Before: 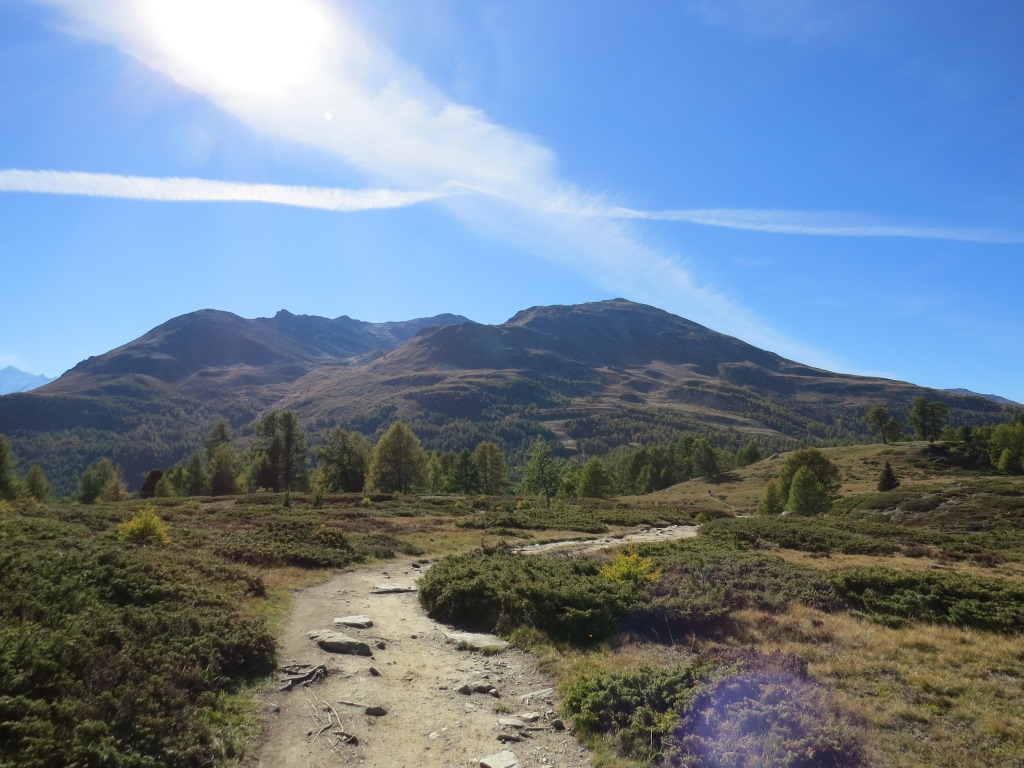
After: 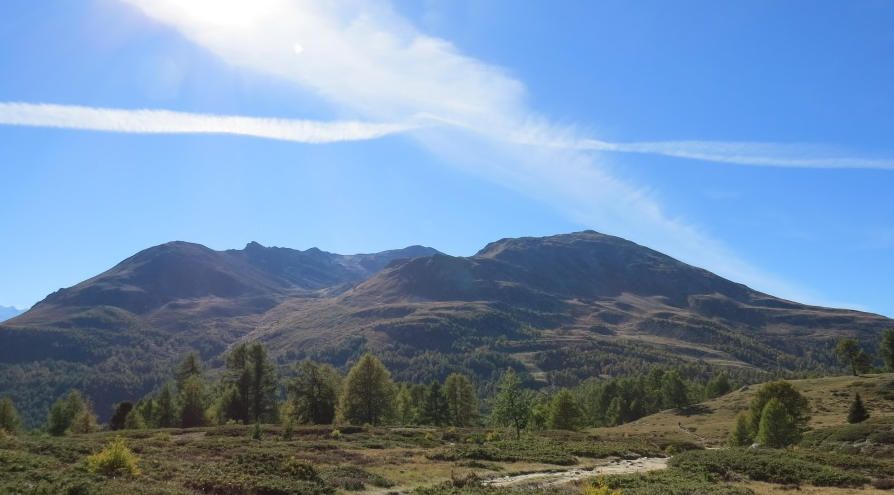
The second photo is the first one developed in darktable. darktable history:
color balance rgb: saturation formula JzAzBz (2021)
crop: left 3.015%, top 8.969%, right 9.647%, bottom 26.457%
